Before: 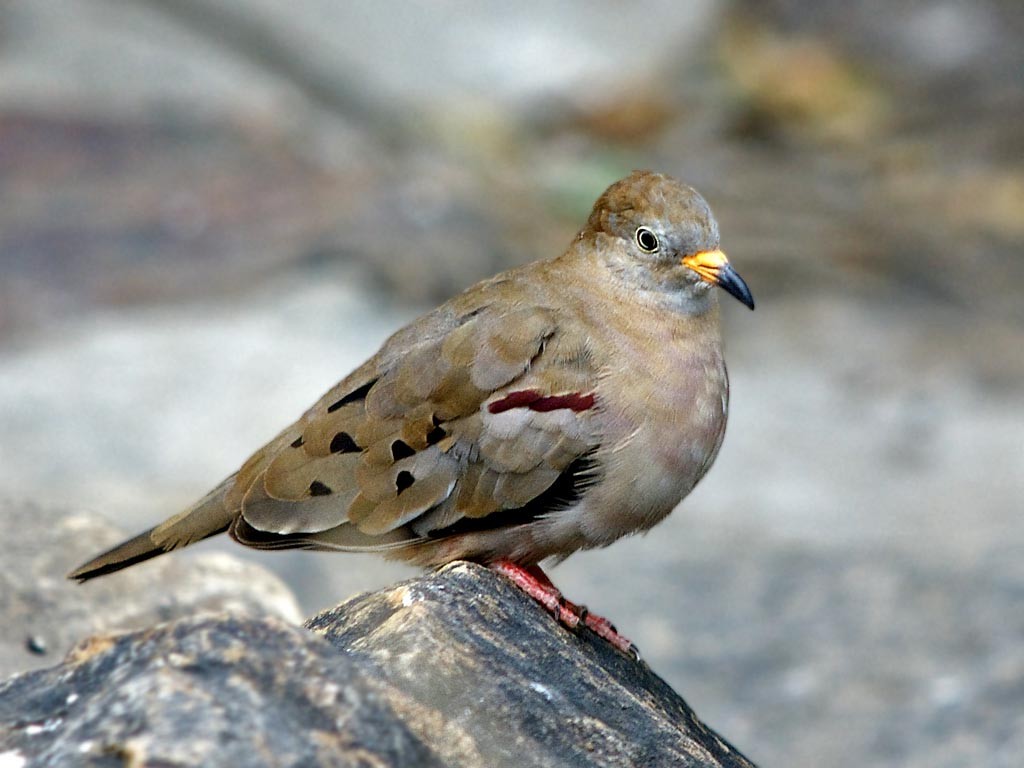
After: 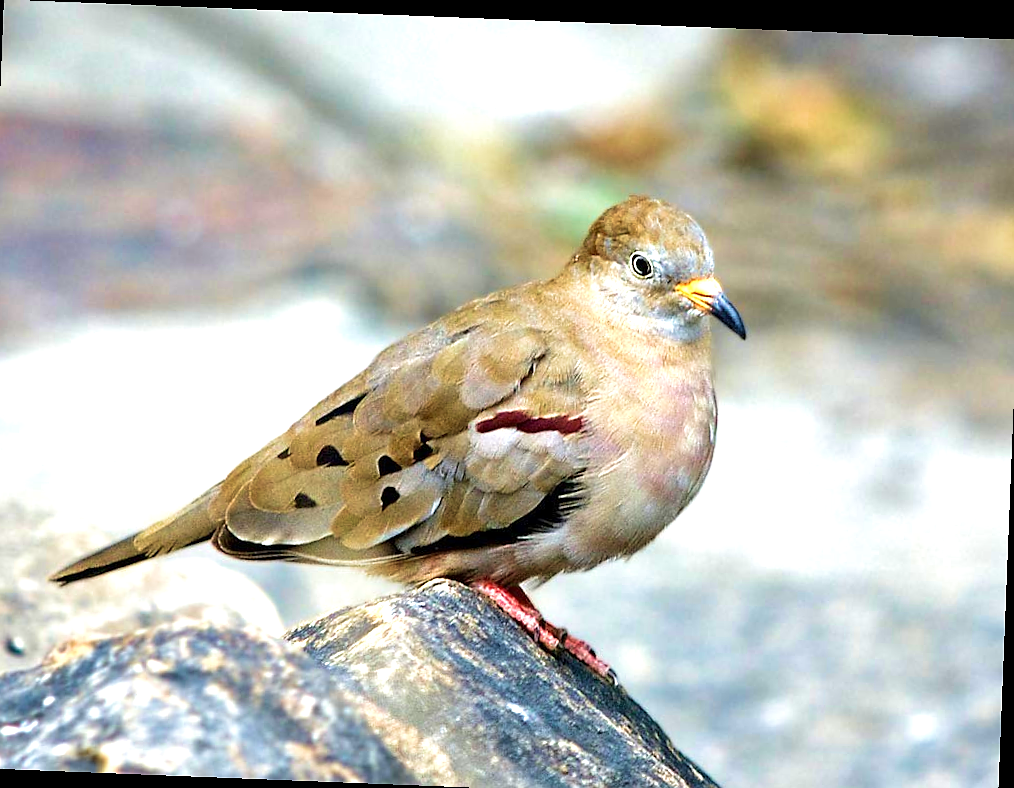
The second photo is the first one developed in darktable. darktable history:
velvia: strength 50%
crop and rotate: left 2.536%, right 1.107%, bottom 2.246%
sharpen: radius 0.969, amount 0.604
exposure: exposure 1 EV, compensate highlight preservation false
rotate and perspective: rotation 2.27°, automatic cropping off
